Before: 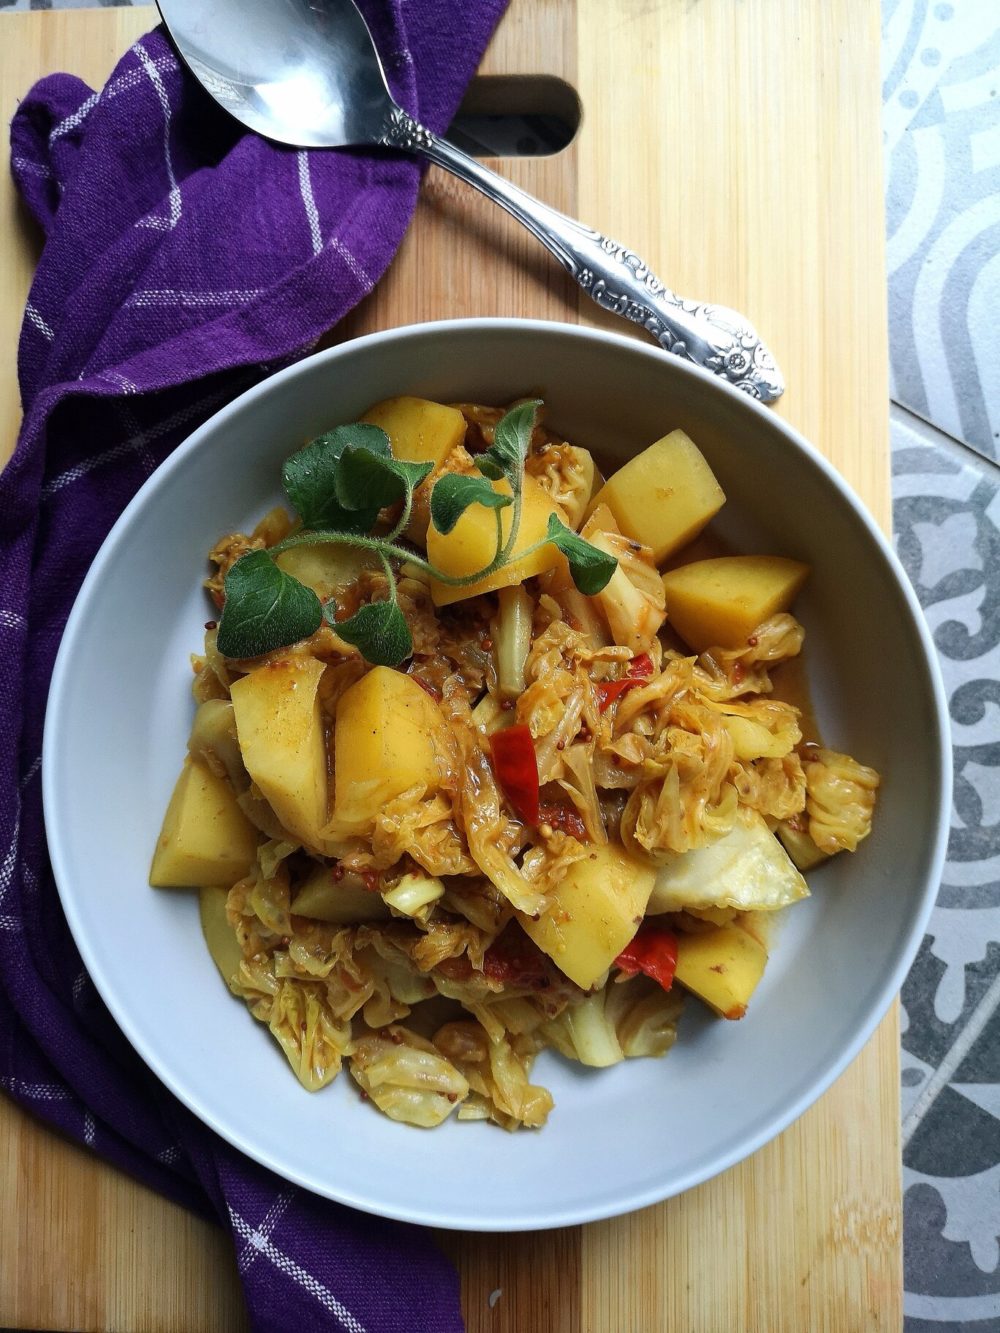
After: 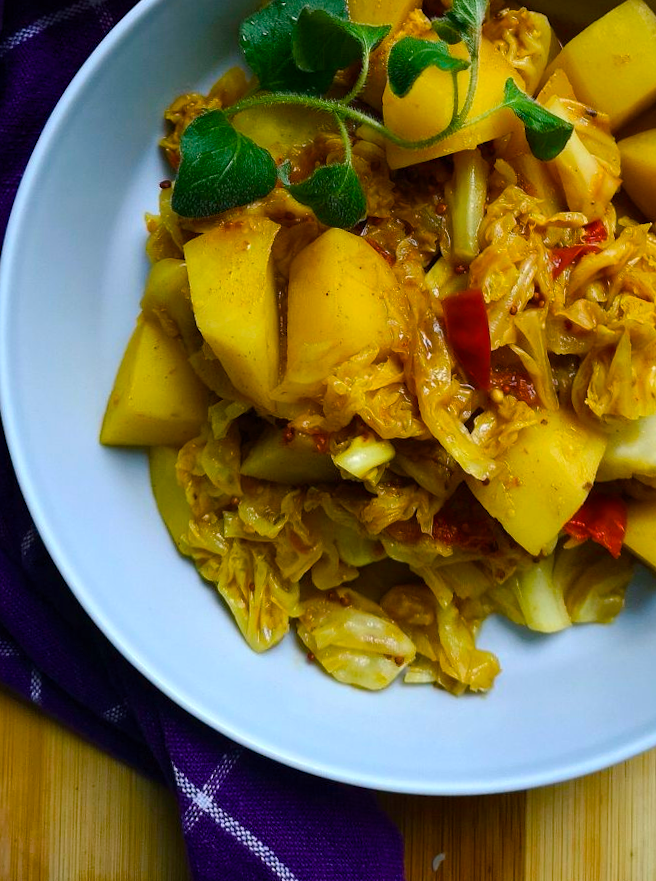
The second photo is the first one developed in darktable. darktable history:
exposure: compensate highlight preservation false
color balance rgb: shadows lift › luminance -7.685%, shadows lift › chroma 2.311%, shadows lift › hue 165.68°, perceptual saturation grading › global saturation 20.922%, perceptual saturation grading › highlights -19.979%, perceptual saturation grading › shadows 29.902%, global vibrance 50.723%
crop and rotate: angle -0.957°, left 3.684%, top 32.395%, right 29.169%
